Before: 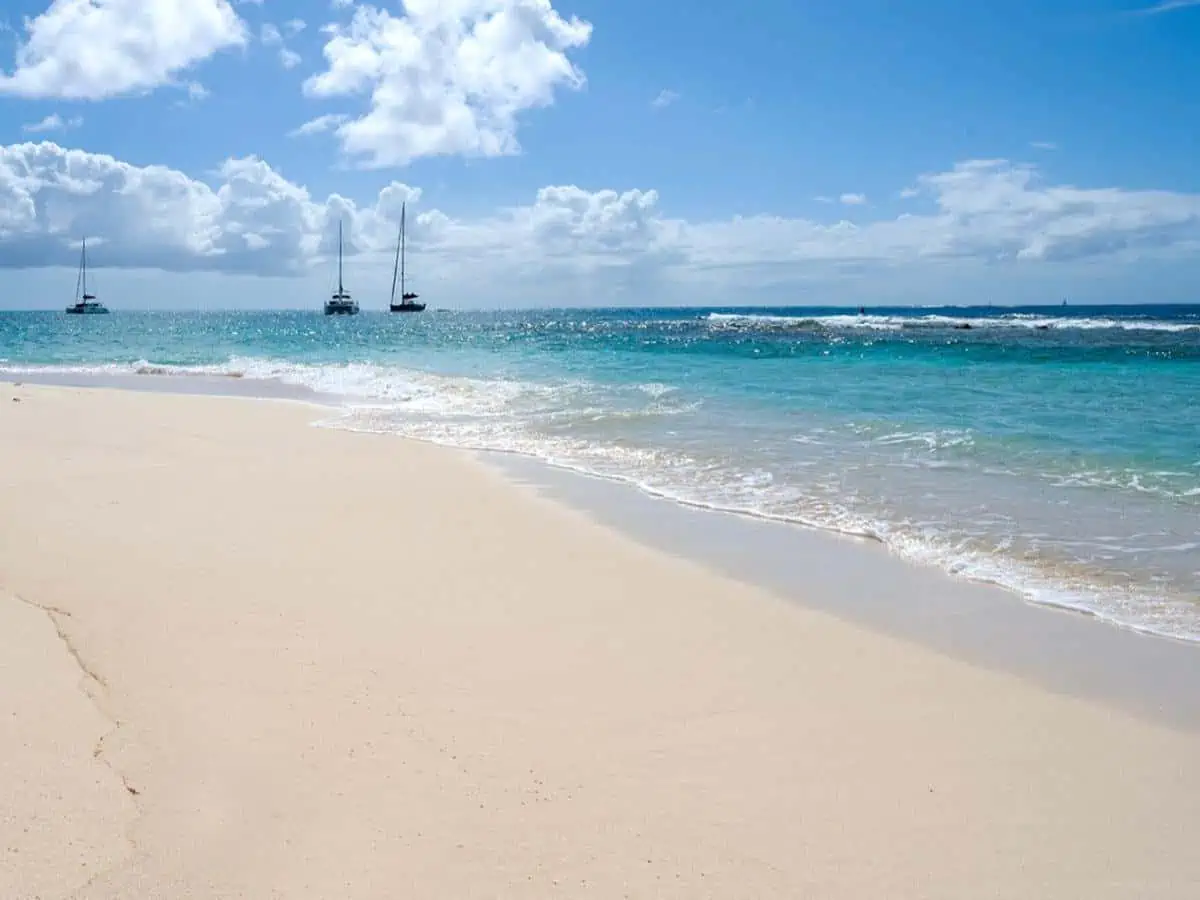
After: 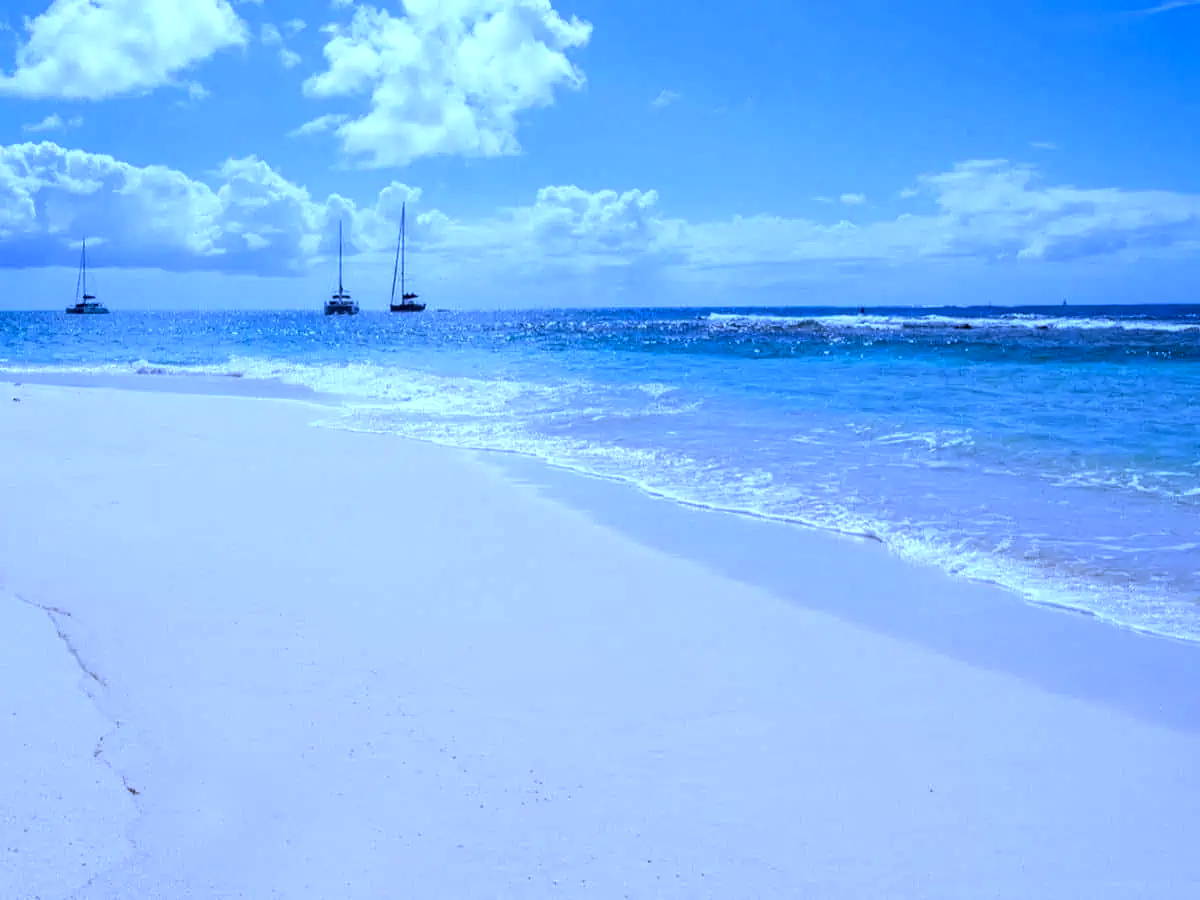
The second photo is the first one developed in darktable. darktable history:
white balance: red 0.766, blue 1.537
local contrast: on, module defaults
